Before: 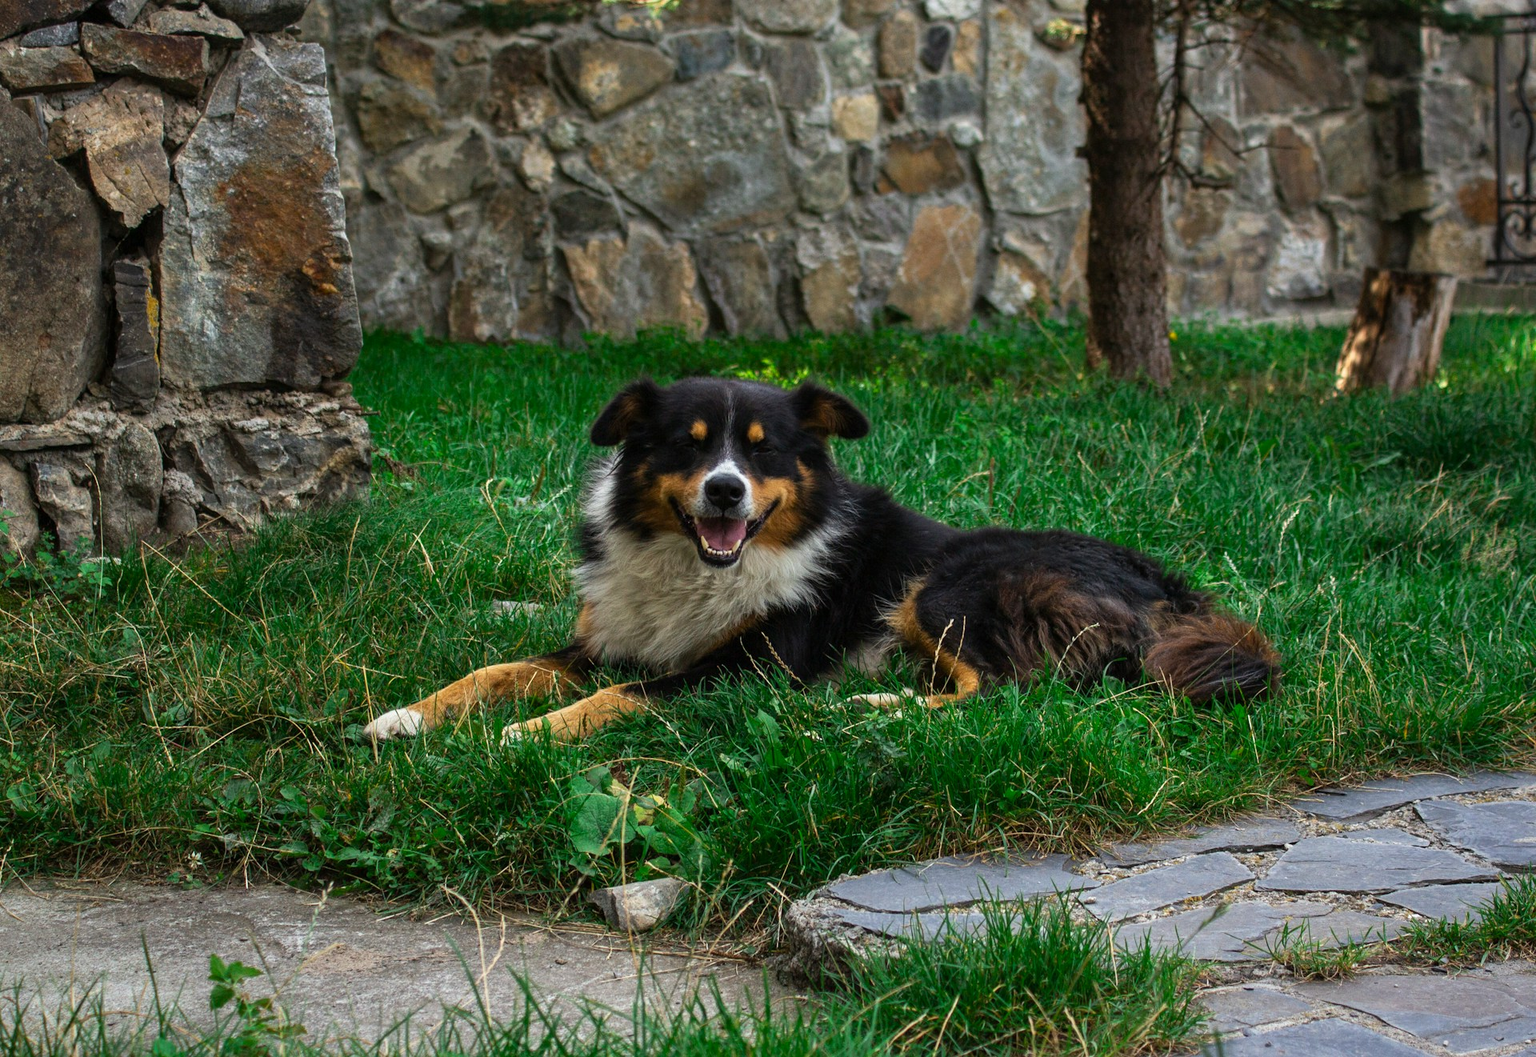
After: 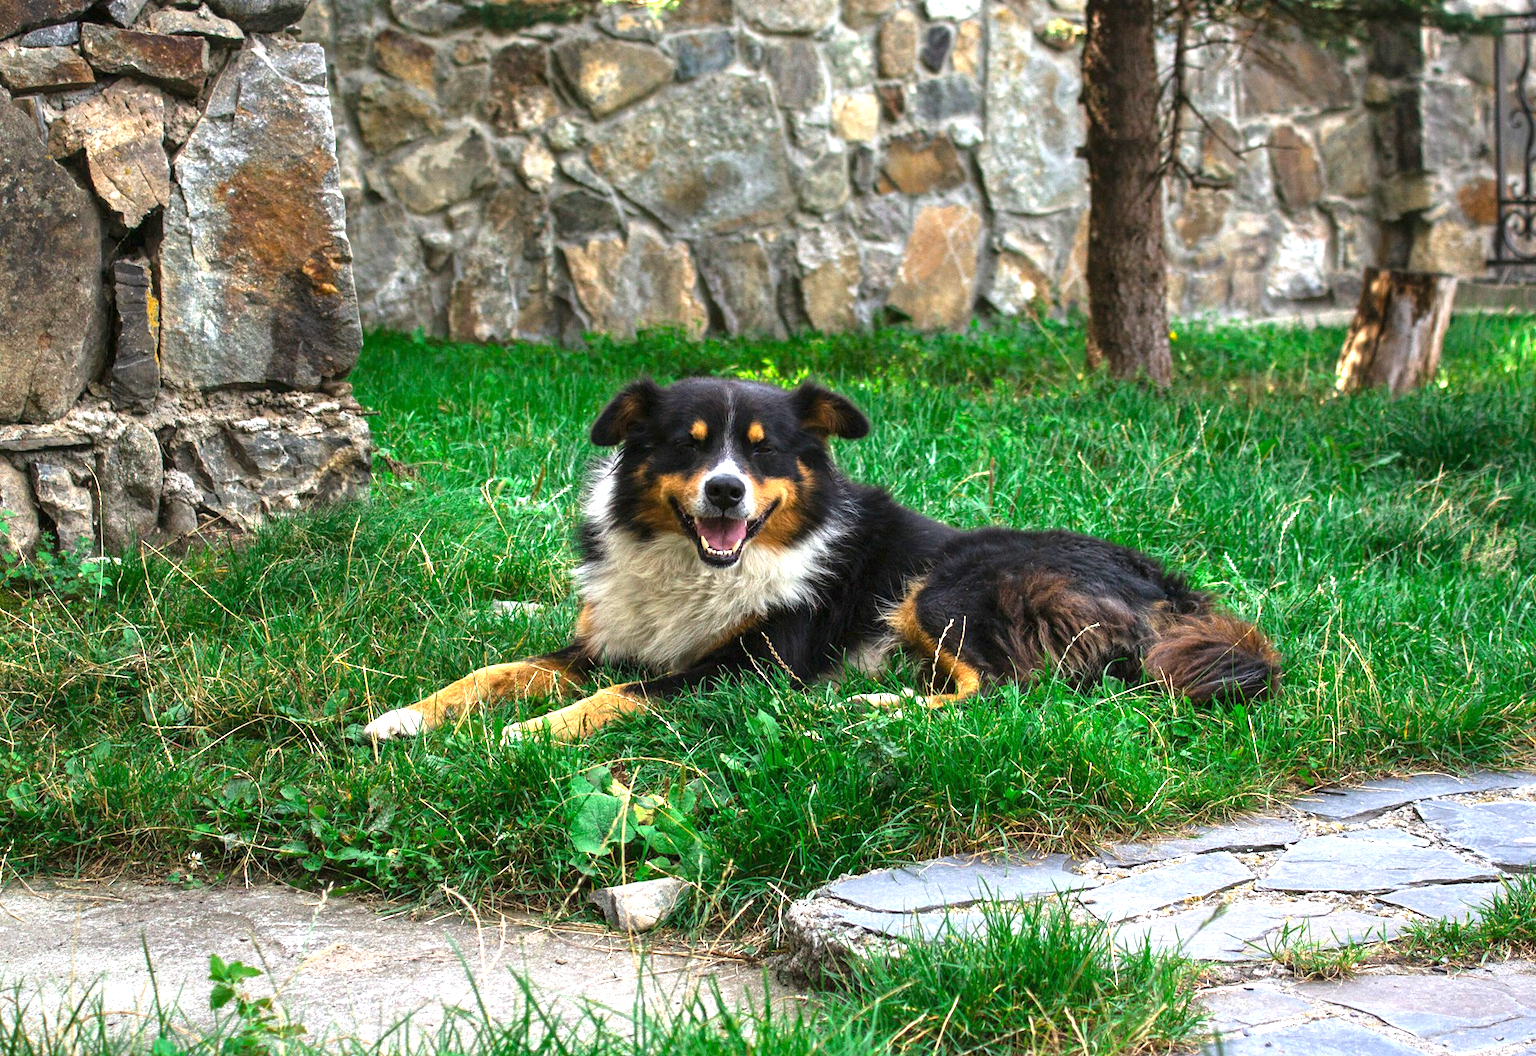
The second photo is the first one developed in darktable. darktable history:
exposure: black level correction 0, exposure 1.388 EV, compensate exposure bias true, compensate highlight preservation false
white balance: red 1.004, blue 1.024
